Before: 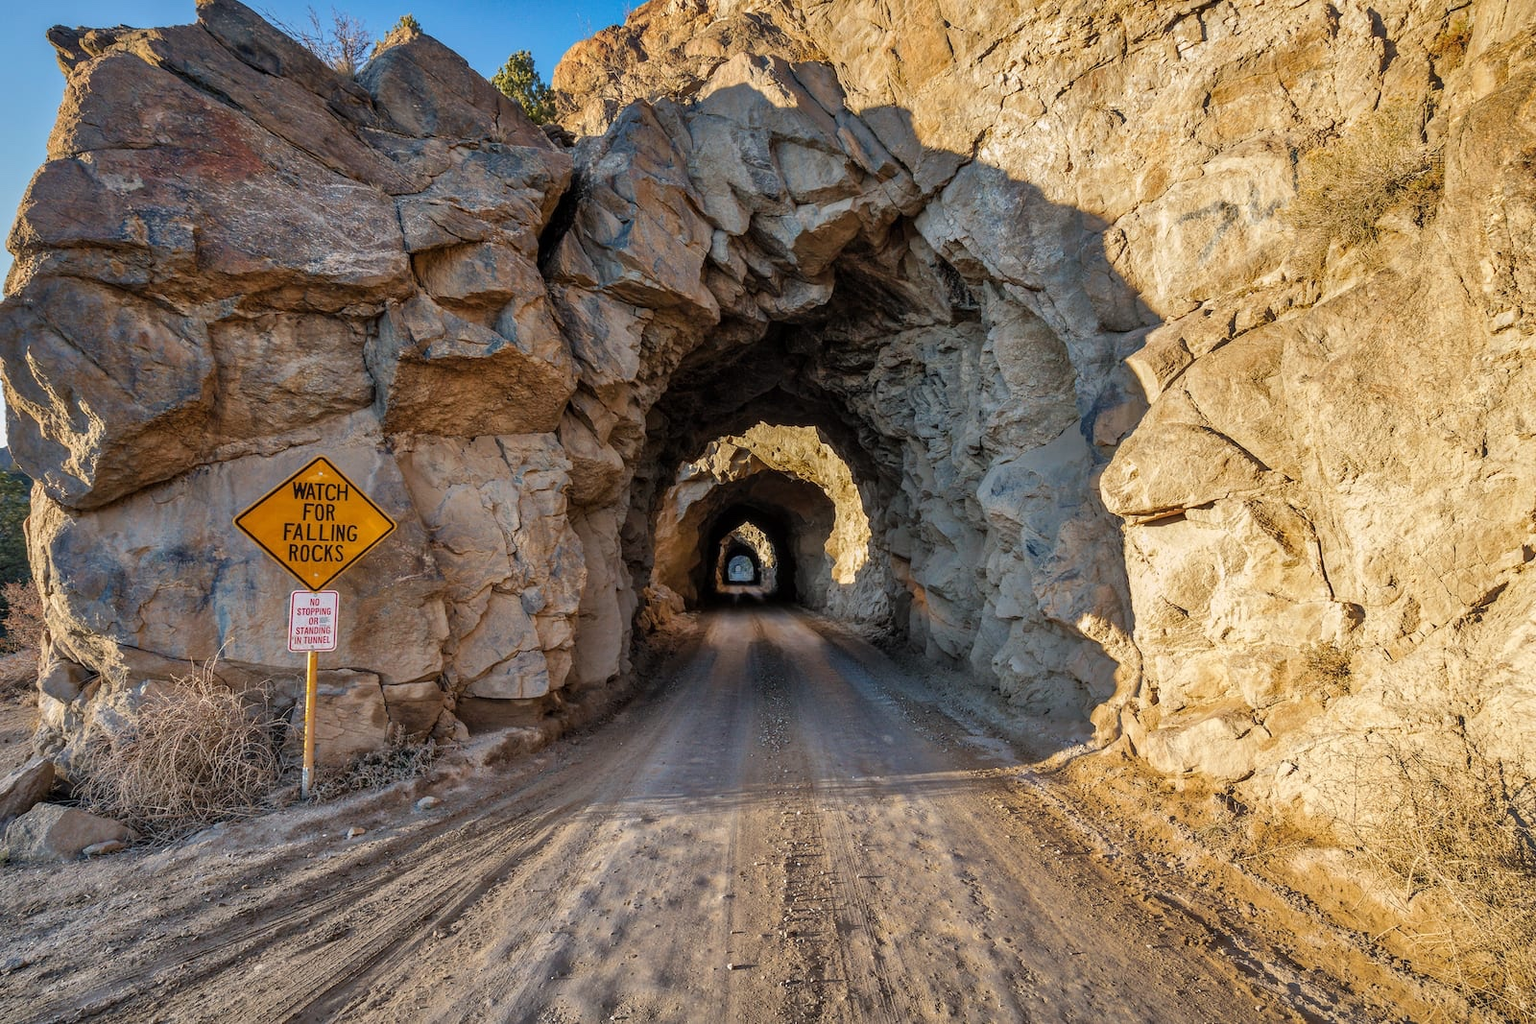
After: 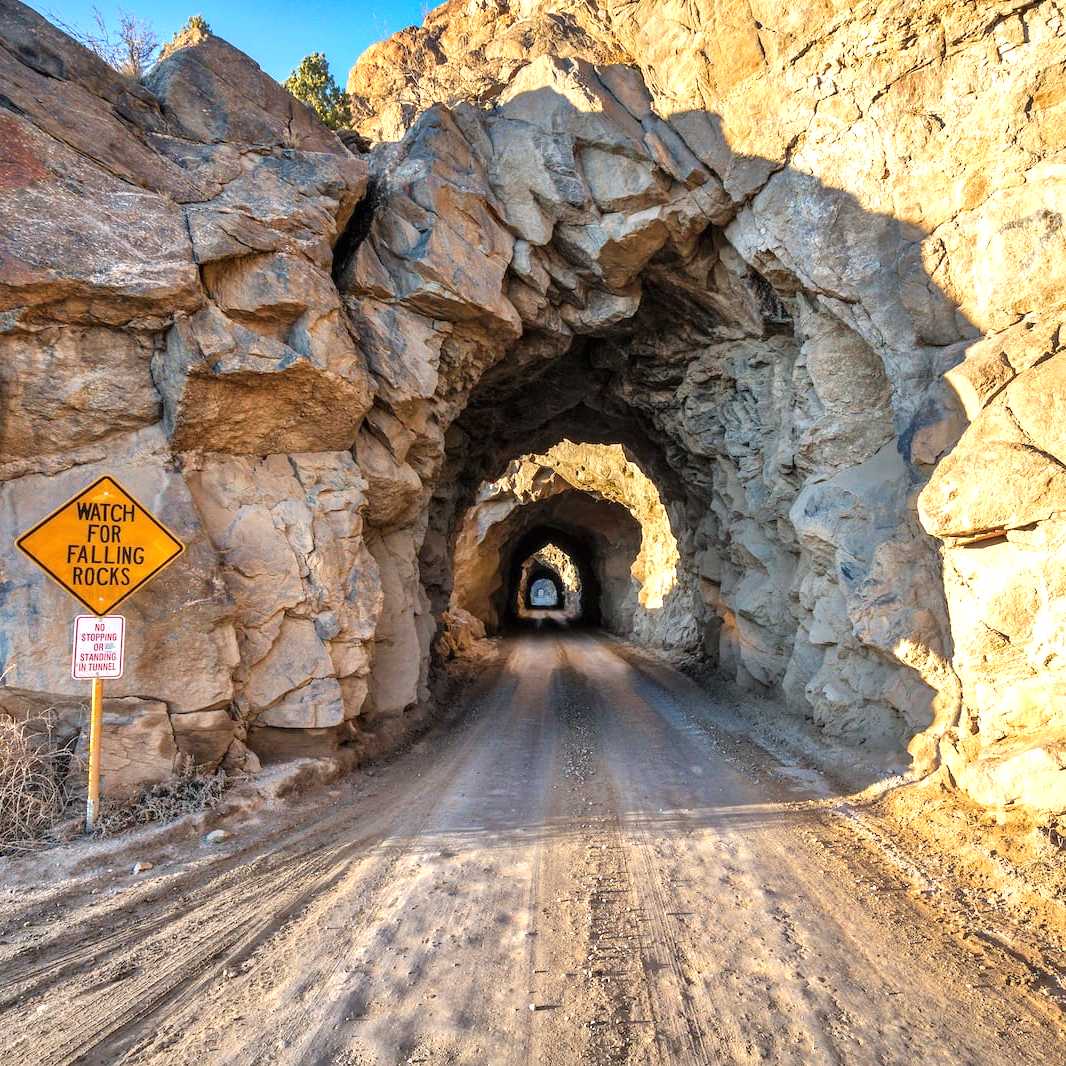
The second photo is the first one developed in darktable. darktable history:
crop and rotate: left 14.292%, right 19.041%
exposure: black level correction 0, exposure 0.9 EV, compensate highlight preservation false
